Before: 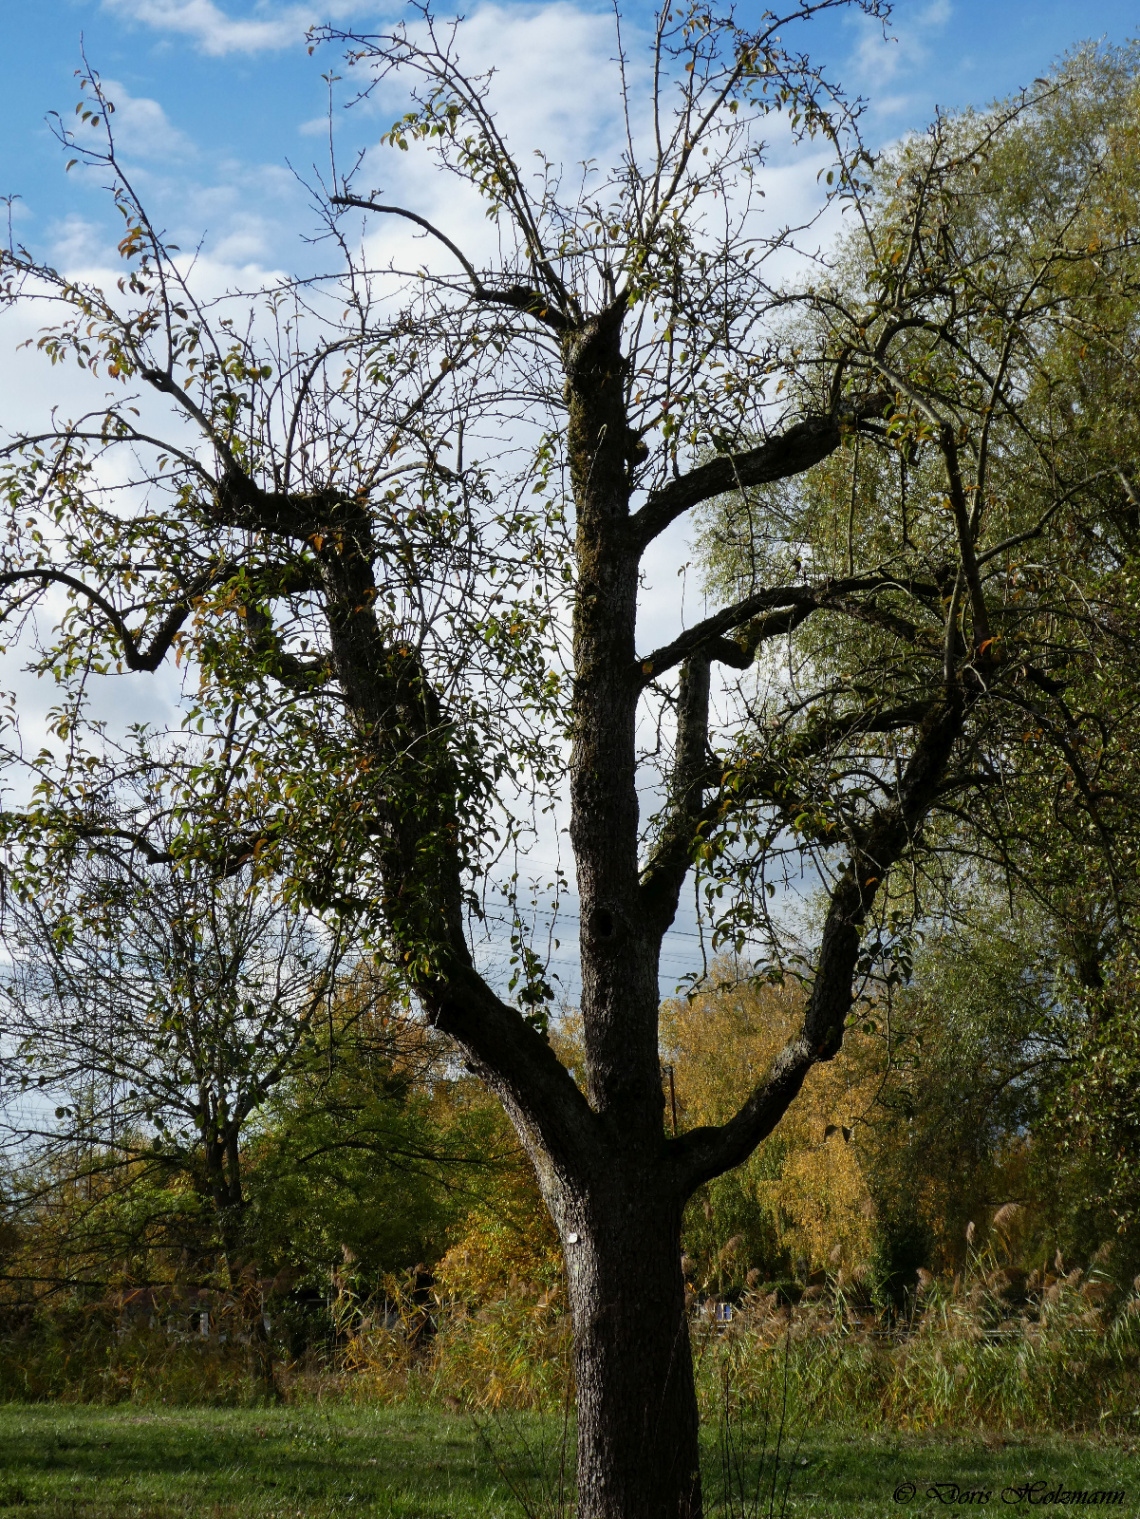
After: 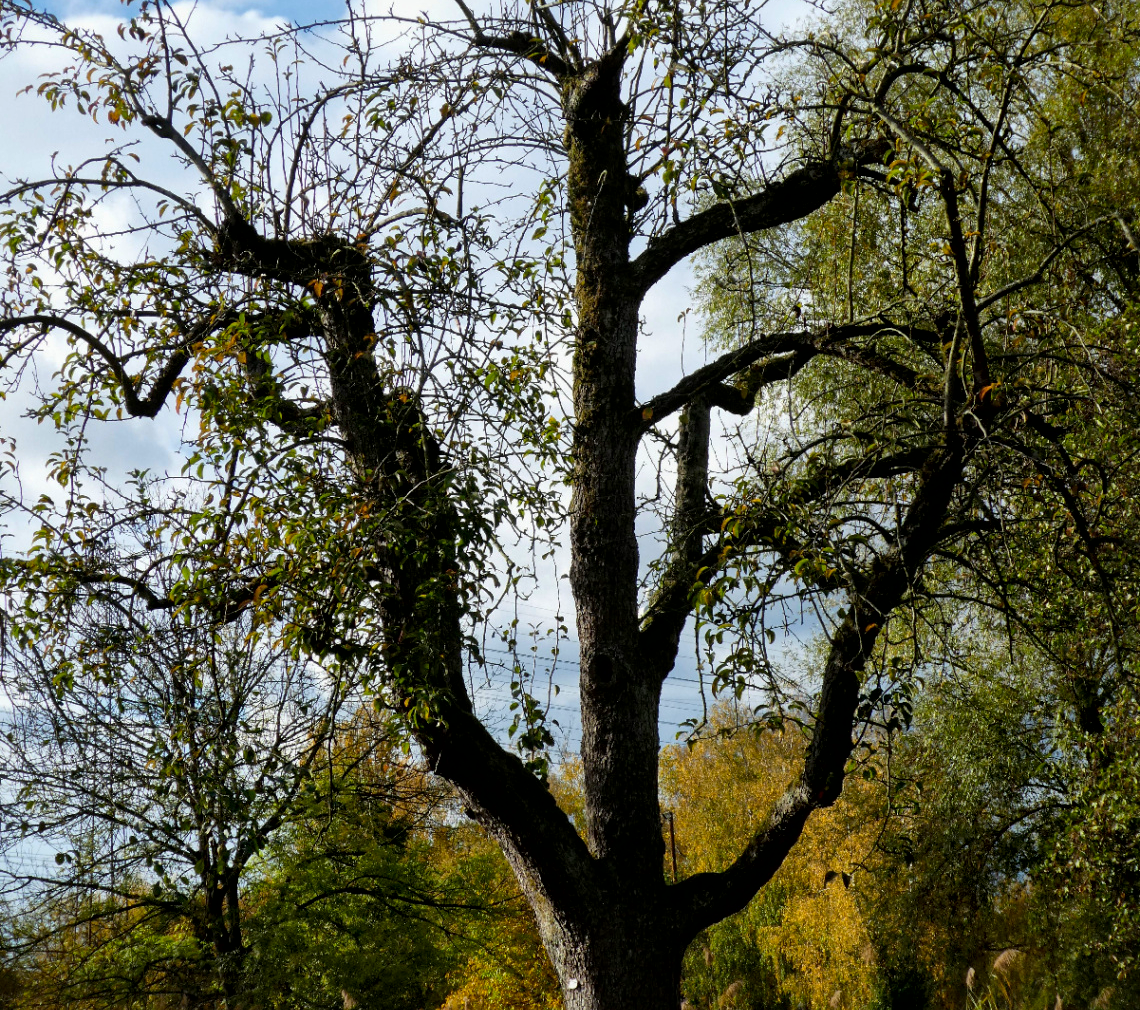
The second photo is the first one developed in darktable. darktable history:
local contrast: mode bilateral grid, contrast 20, coarseness 50, detail 159%, midtone range 0.2
color balance rgb: global vibrance 42.74%
crop: top 16.727%, bottom 16.727%
